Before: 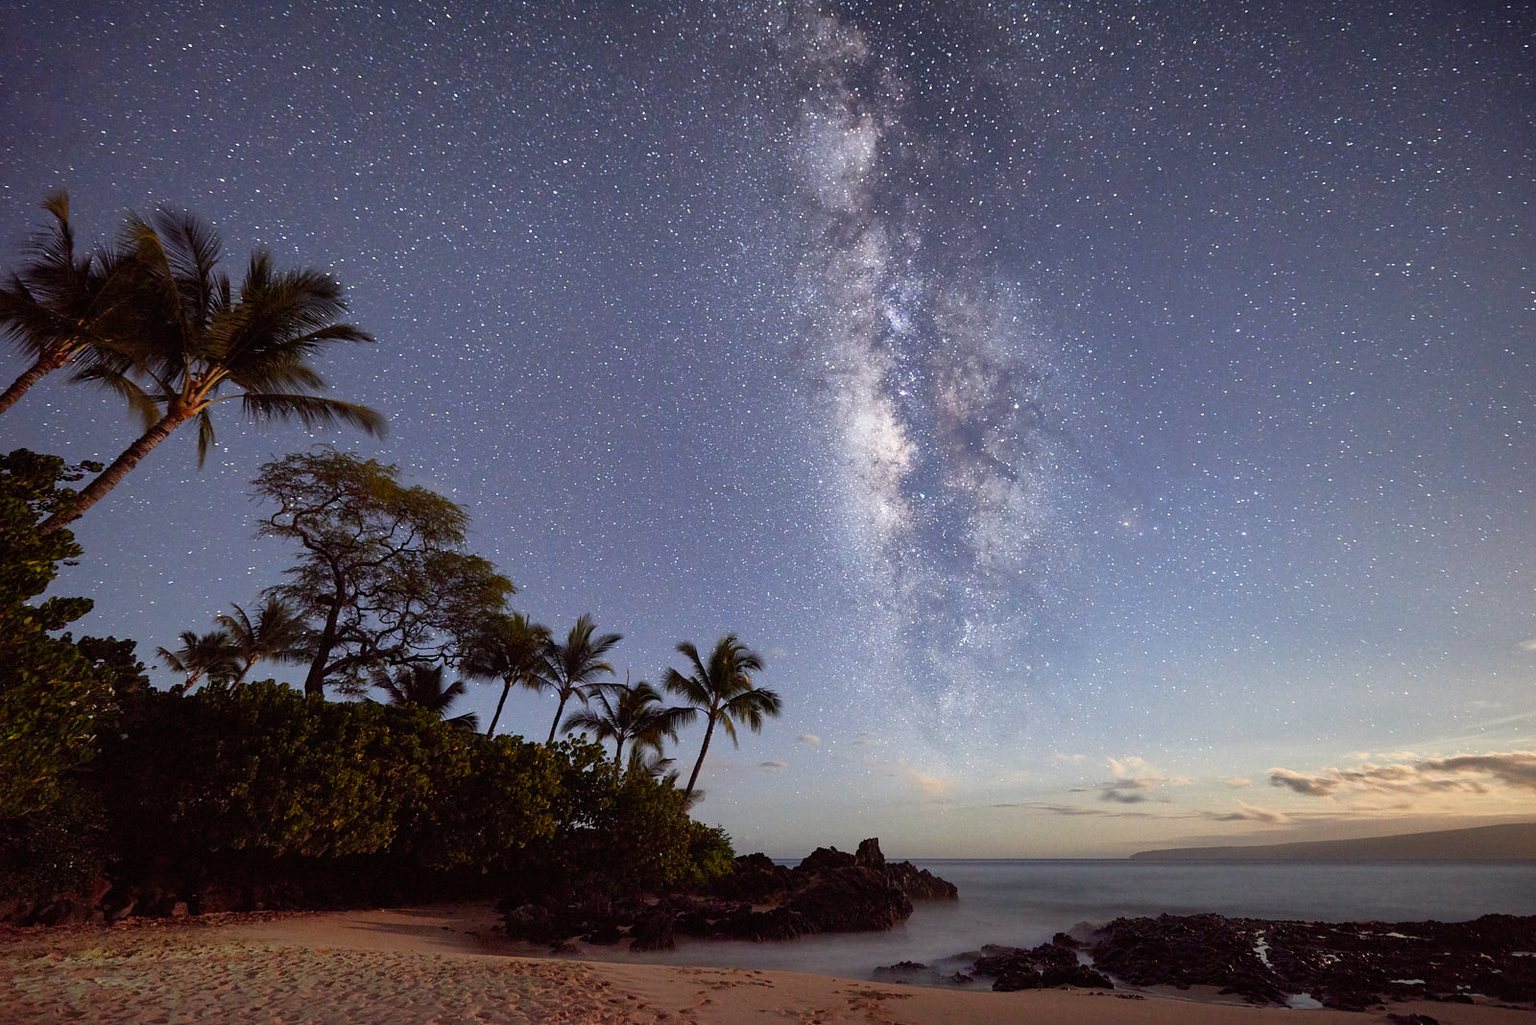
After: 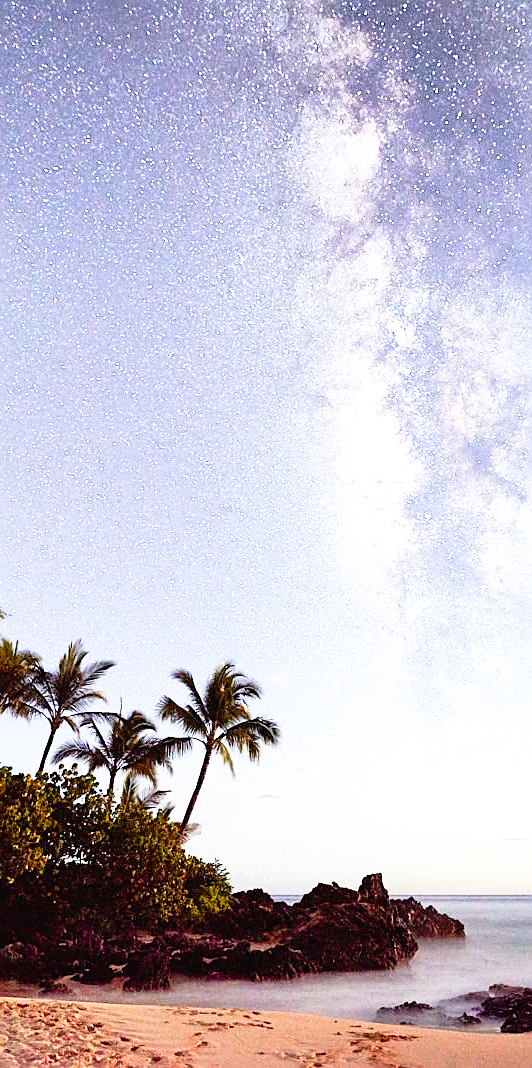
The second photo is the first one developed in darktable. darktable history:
base curve: curves: ch0 [(0, 0) (0.012, 0.01) (0.073, 0.168) (0.31, 0.711) (0.645, 0.957) (1, 1)], preserve colors none
crop: left 33.36%, right 33.36%
exposure: black level correction 0, exposure 1.2 EV, compensate highlight preservation false
sharpen: on, module defaults
